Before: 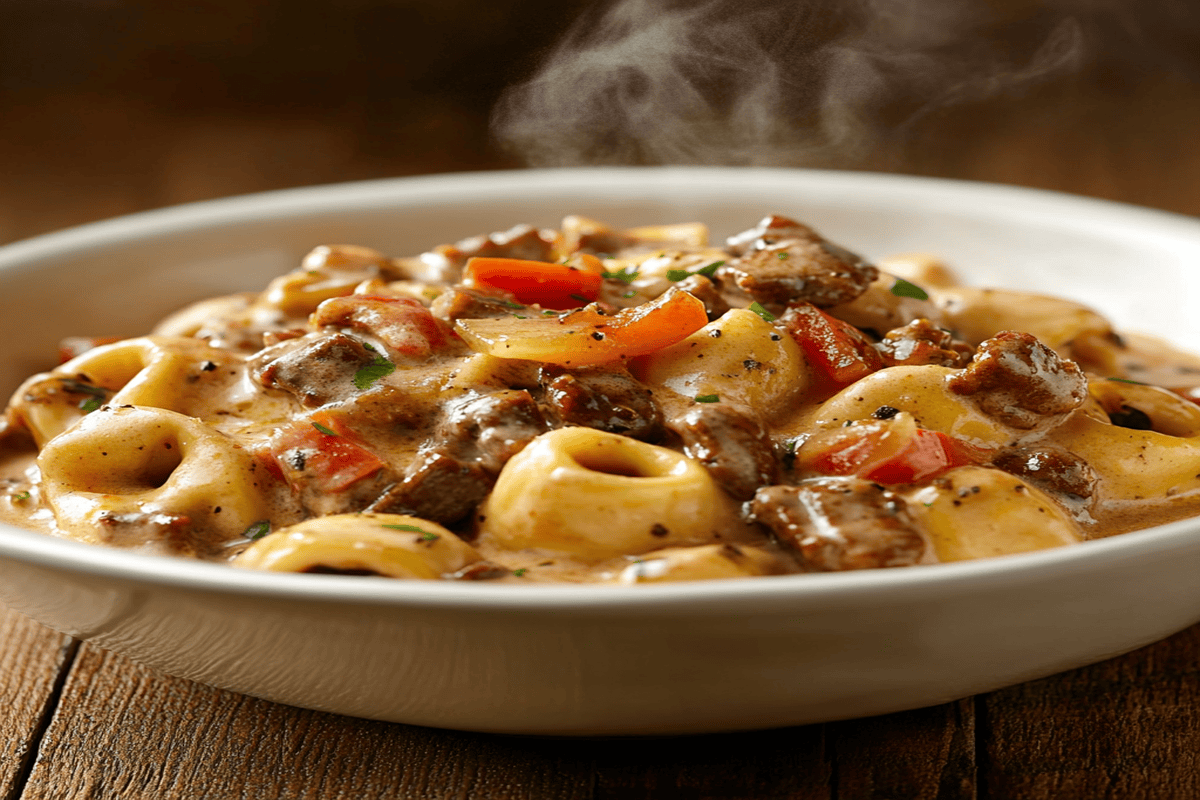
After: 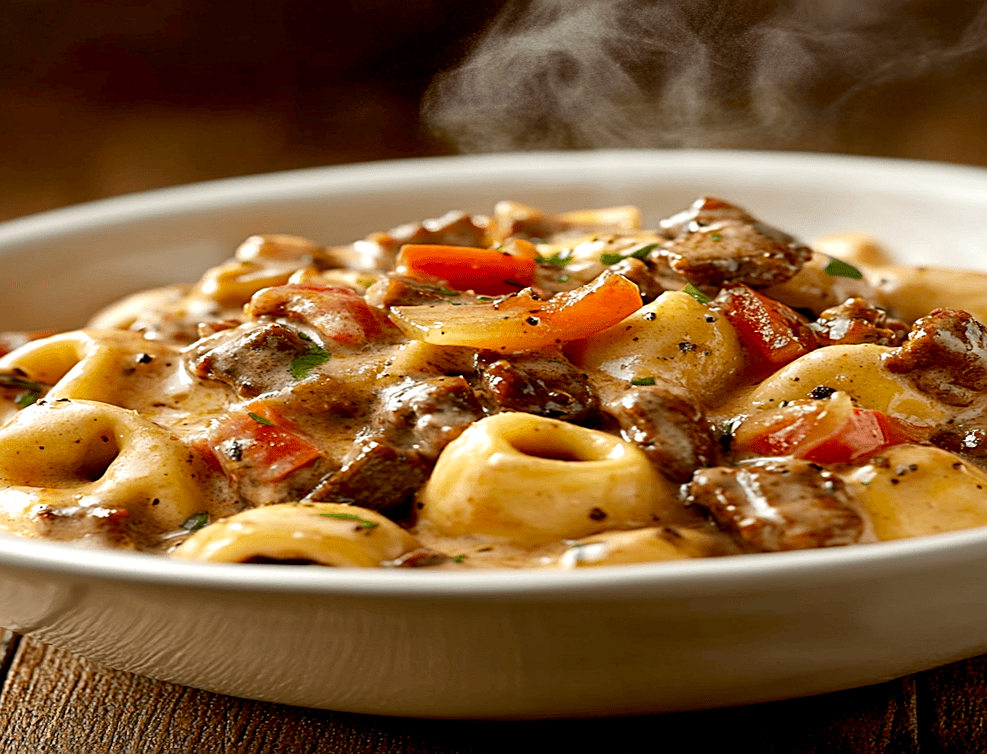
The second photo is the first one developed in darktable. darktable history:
crop and rotate: angle 1.06°, left 4.18%, top 0.649%, right 11.223%, bottom 2.412%
sharpen: on, module defaults
exposure: black level correction 0.007, exposure 0.155 EV, compensate highlight preservation false
